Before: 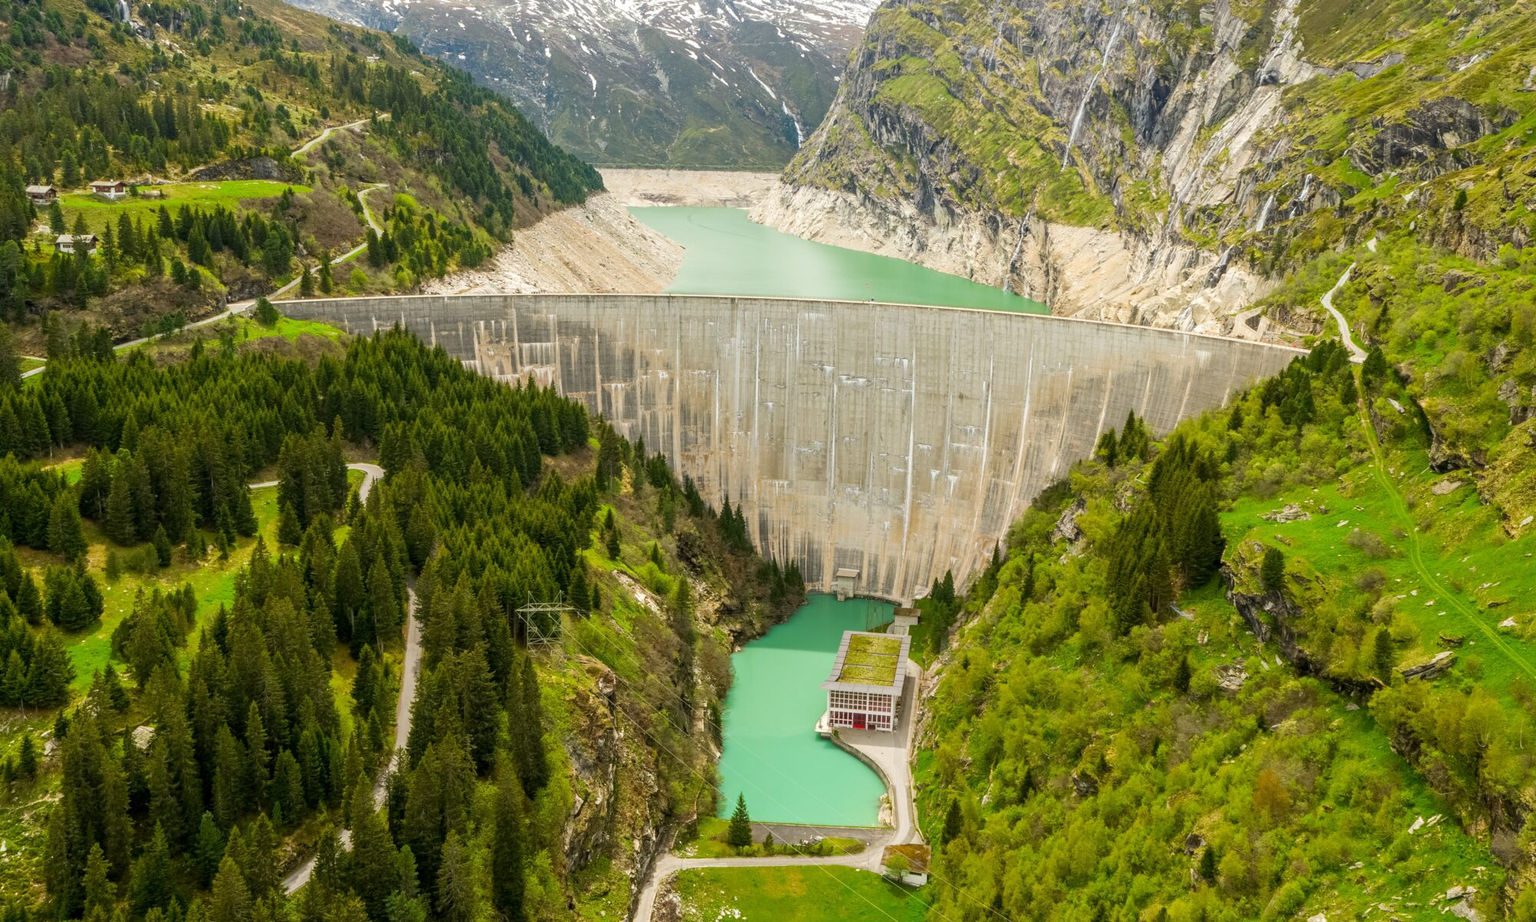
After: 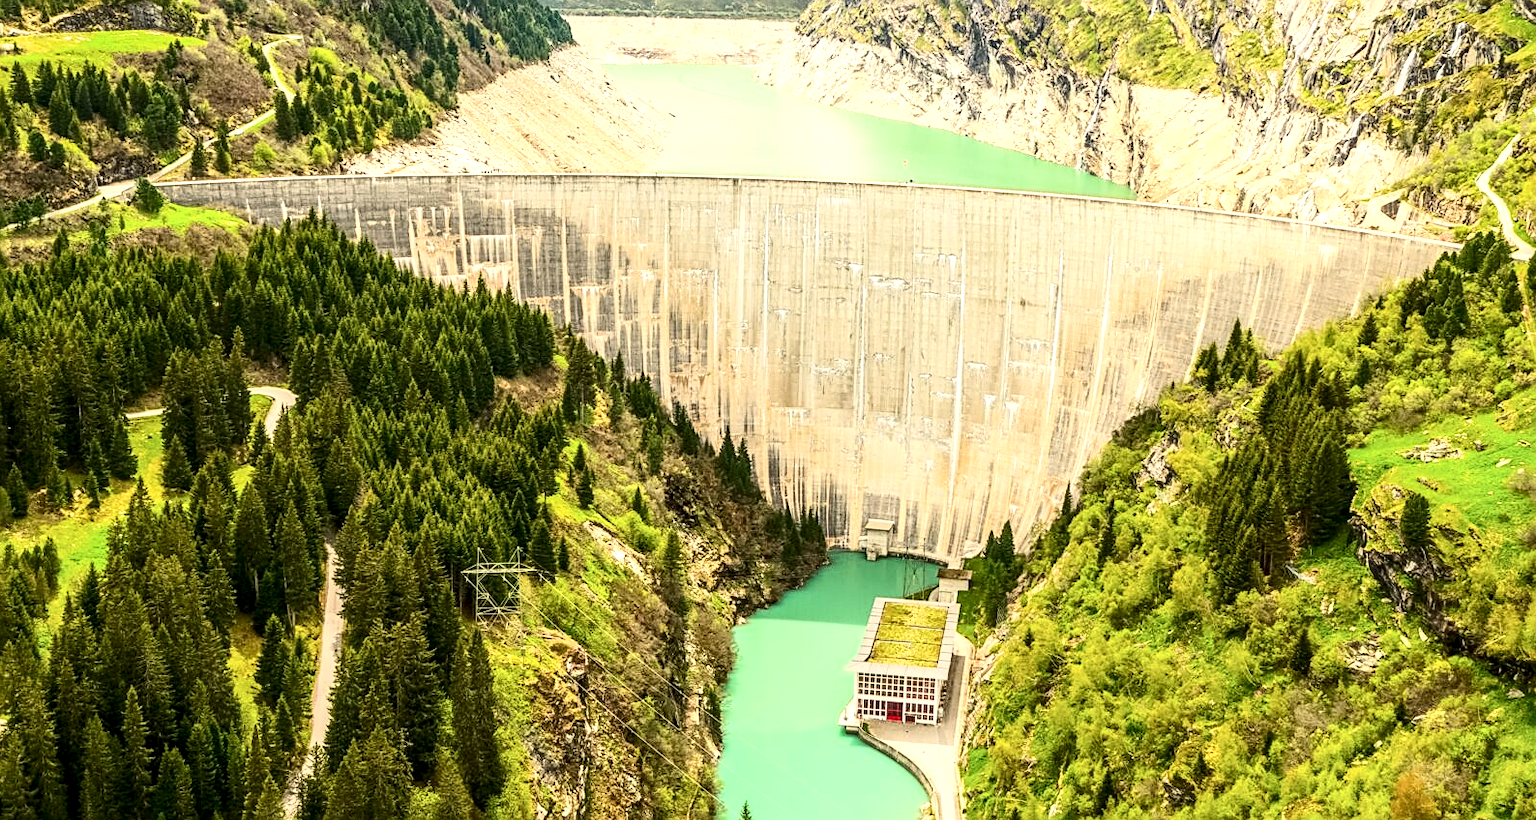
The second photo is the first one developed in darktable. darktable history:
local contrast: on, module defaults
contrast brightness saturation: contrast 0.28
crop: left 9.712%, top 16.928%, right 10.845%, bottom 12.332%
white balance: red 1.045, blue 0.932
sharpen: on, module defaults
exposure: black level correction 0, exposure 0.7 EV, compensate exposure bias true, compensate highlight preservation false
